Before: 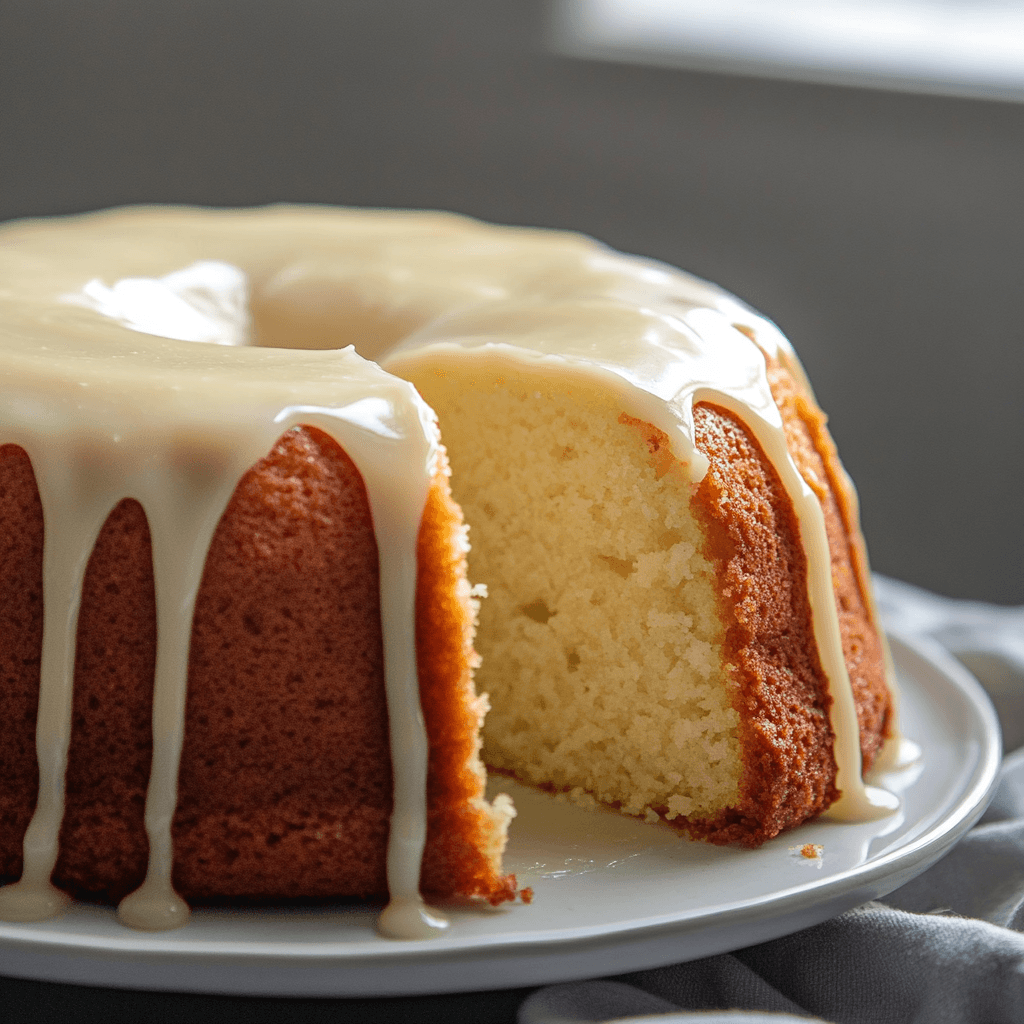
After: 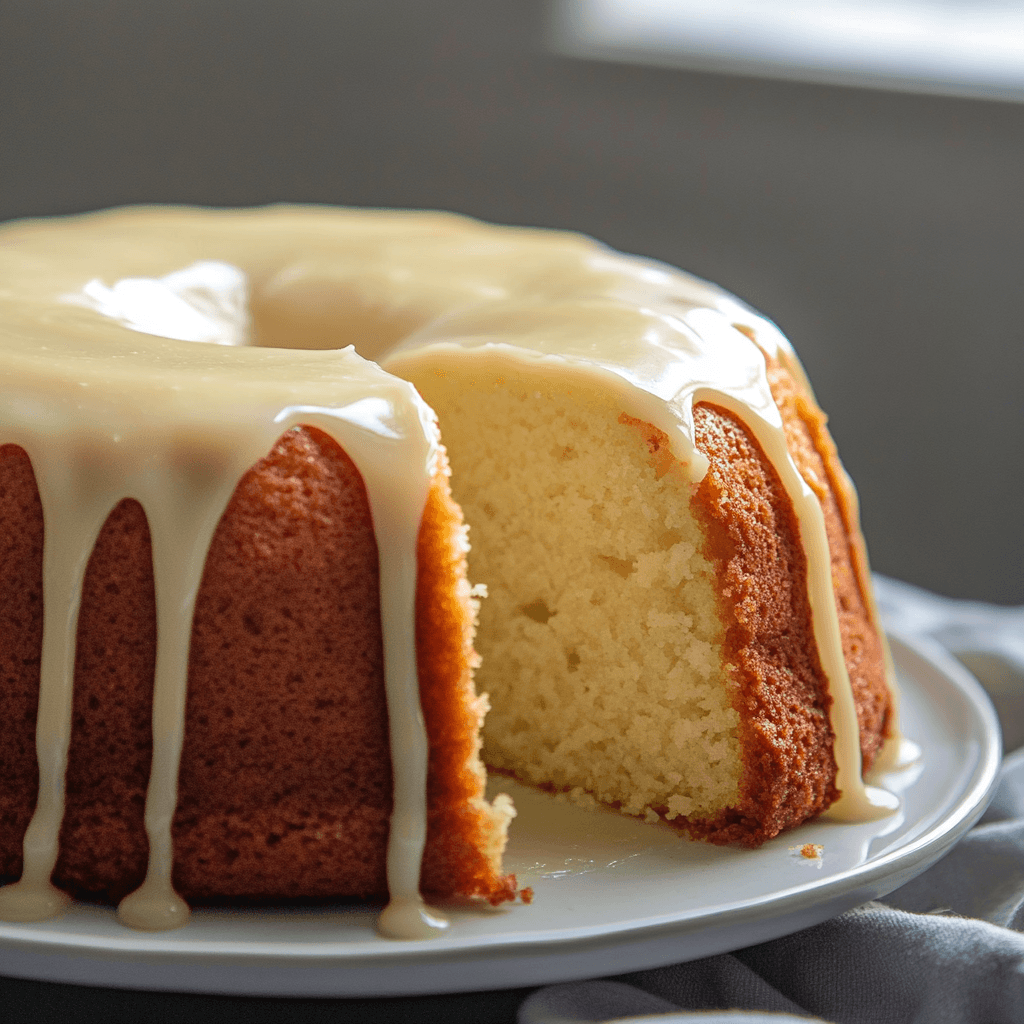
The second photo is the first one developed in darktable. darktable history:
velvia: on, module defaults
shadows and highlights: shadows 25.51, highlights -23.82
